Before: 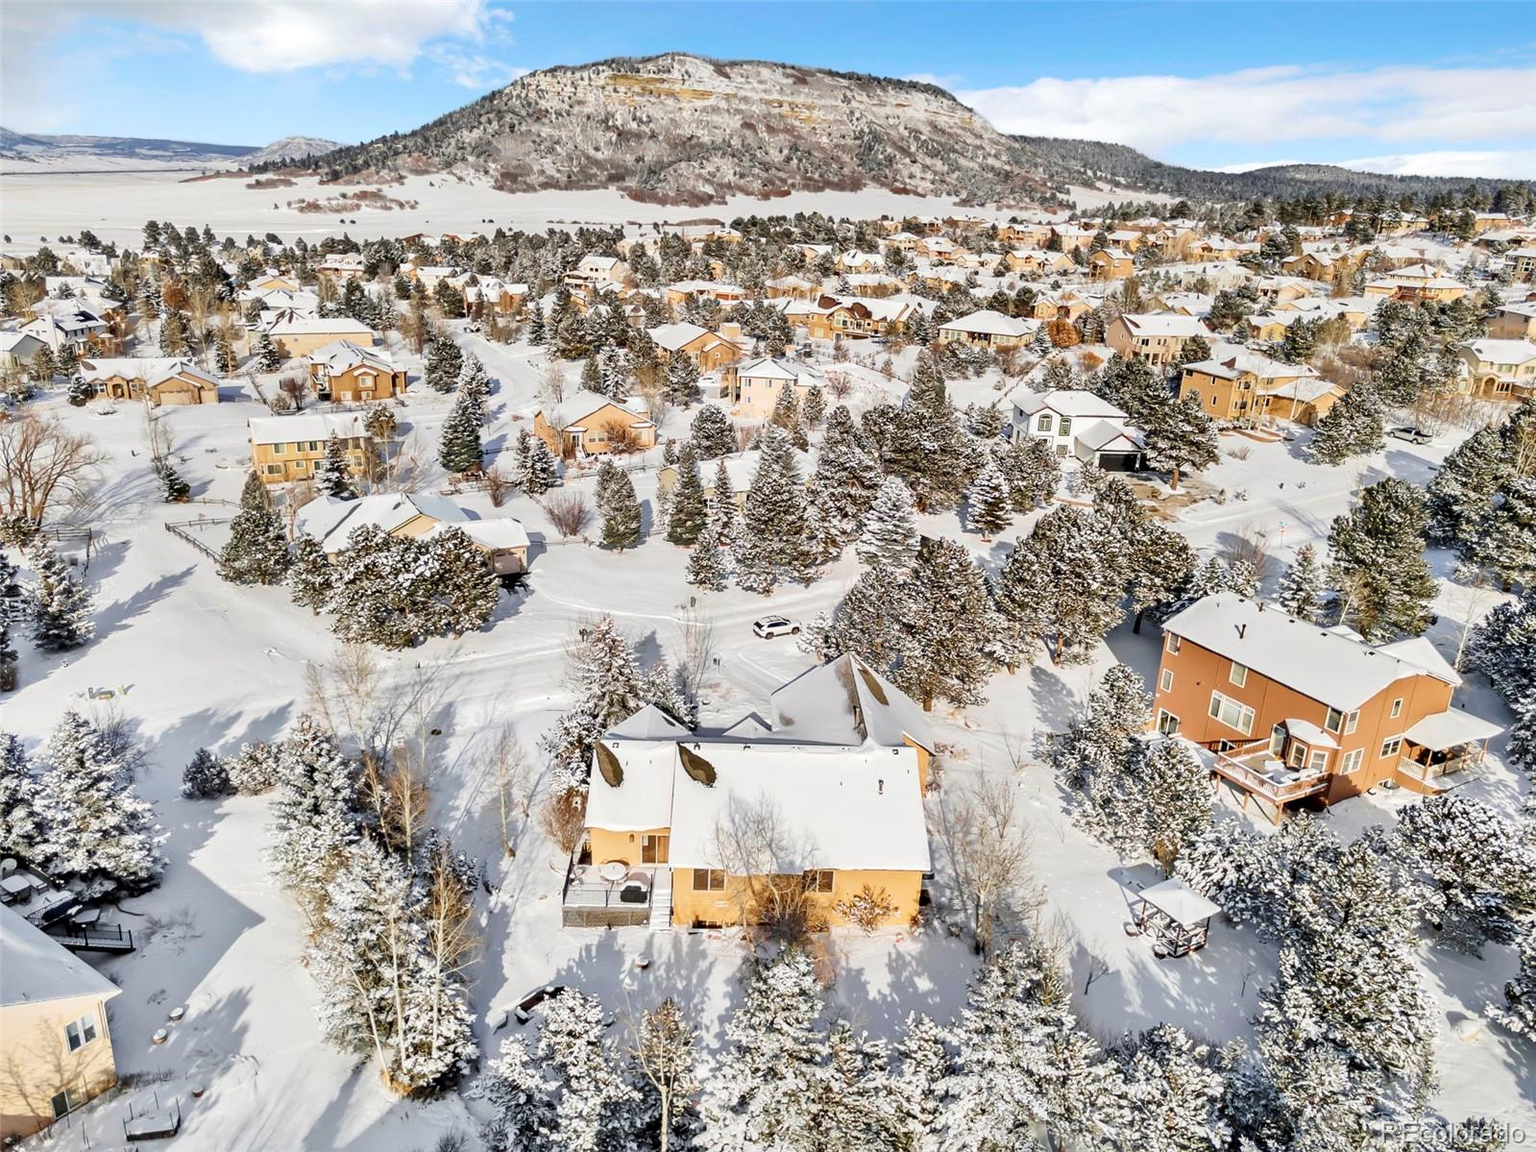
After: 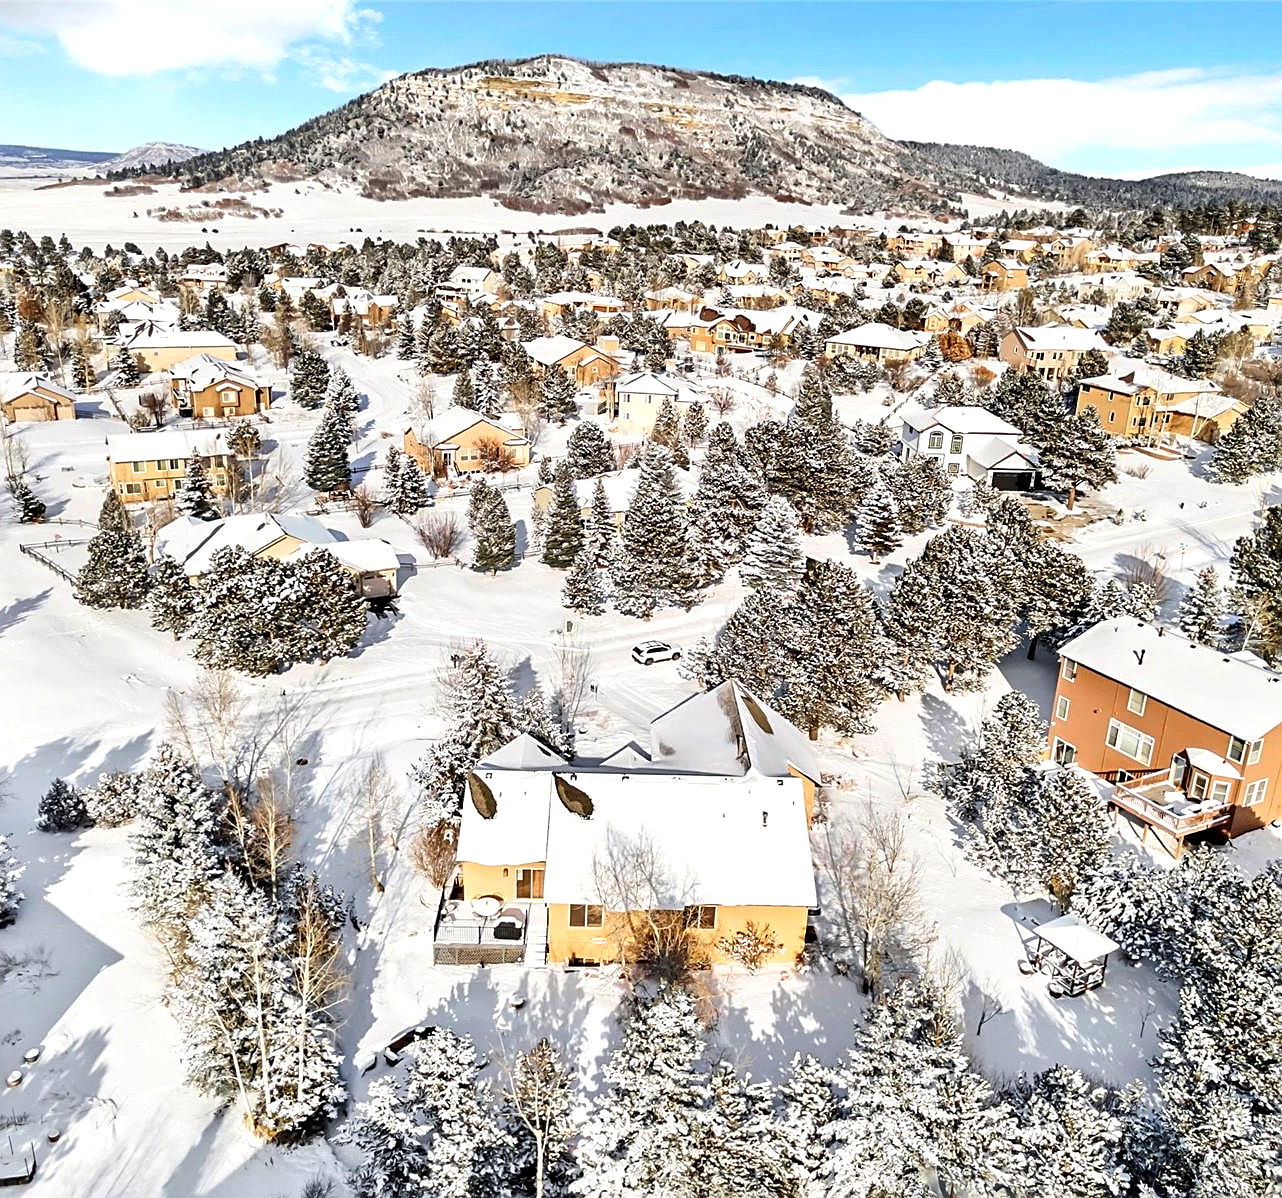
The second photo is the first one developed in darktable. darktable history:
crop and rotate: left 9.597%, right 10.195%
tone equalizer: -8 EV -0.417 EV, -7 EV -0.389 EV, -6 EV -0.333 EV, -5 EV -0.222 EV, -3 EV 0.222 EV, -2 EV 0.333 EV, -1 EV 0.389 EV, +0 EV 0.417 EV, edges refinement/feathering 500, mask exposure compensation -1.57 EV, preserve details no
sharpen: on, module defaults
